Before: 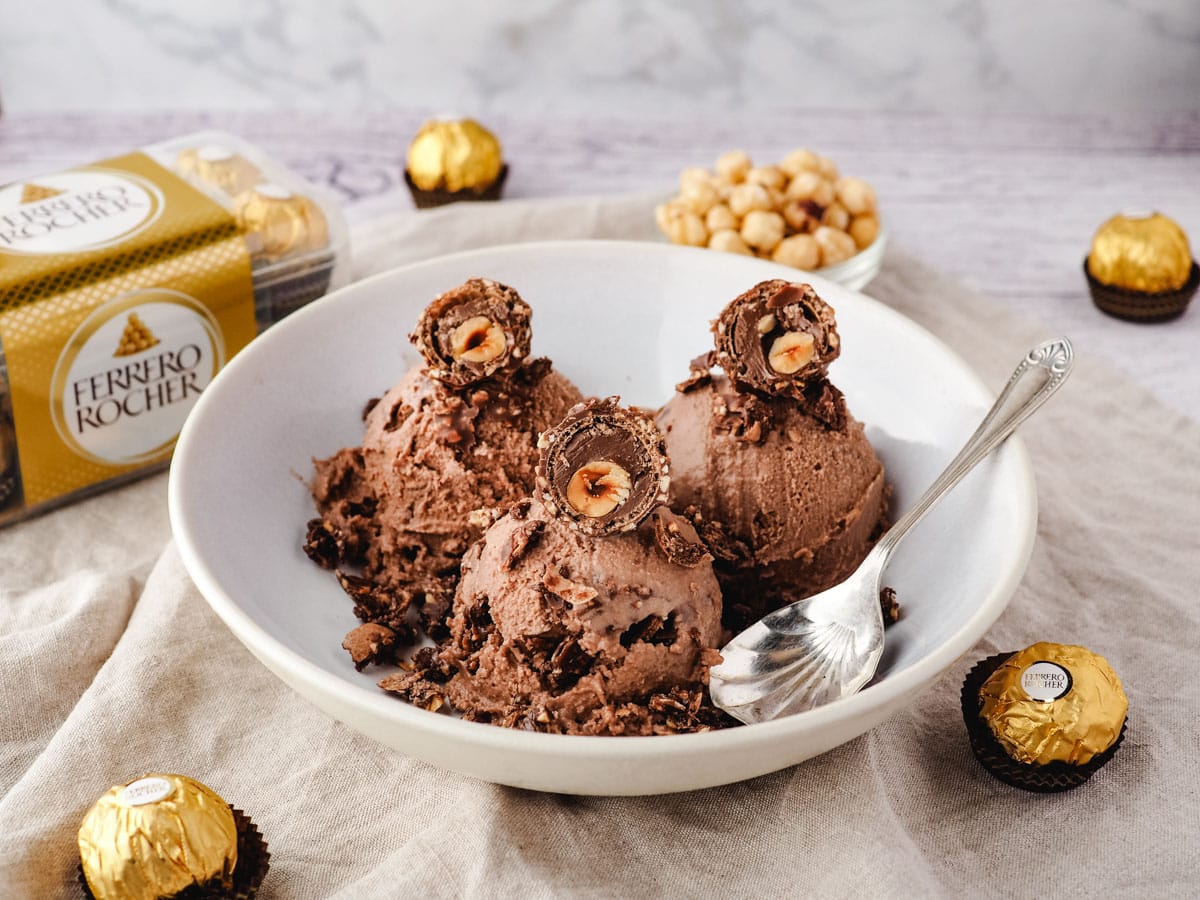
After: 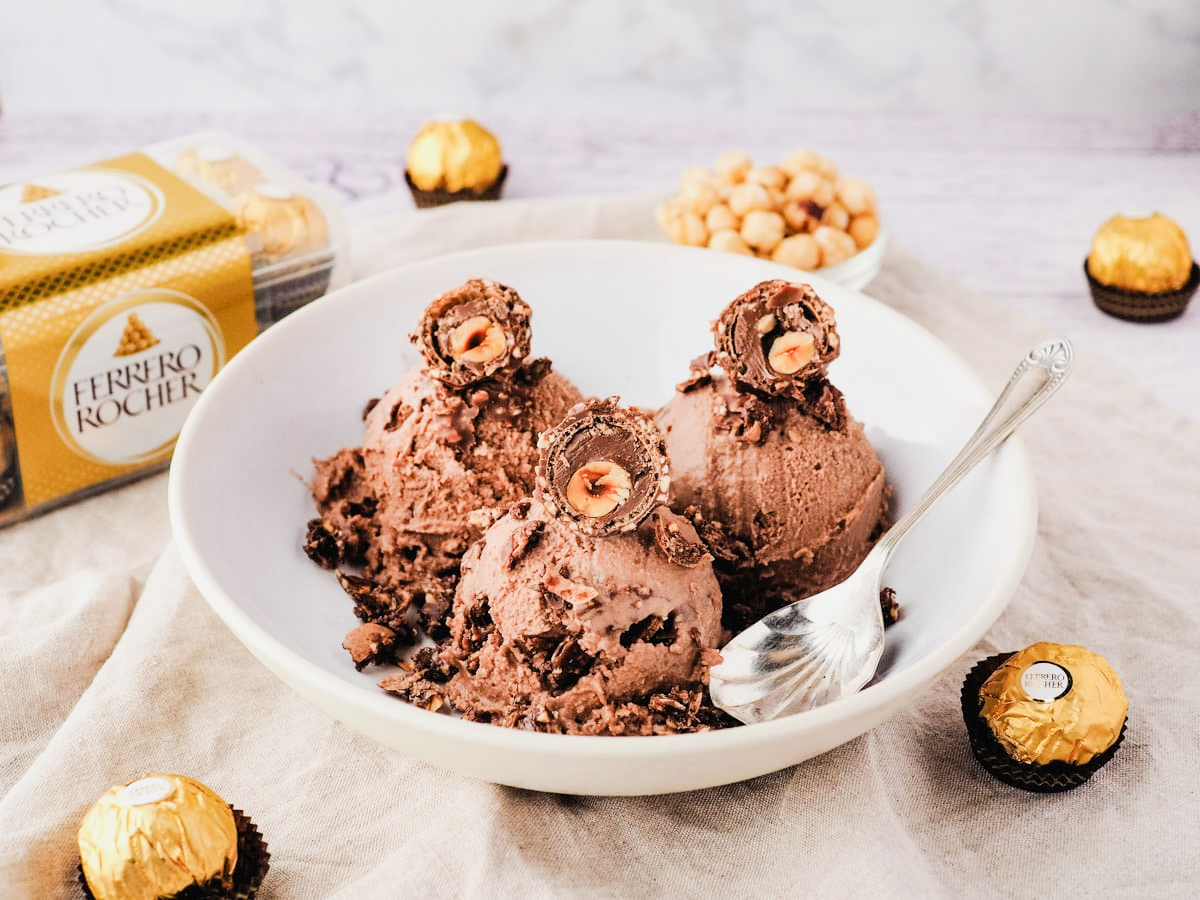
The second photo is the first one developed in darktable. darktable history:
filmic rgb: black relative exposure -7.65 EV, white relative exposure 4.56 EV, hardness 3.61
tone equalizer: on, module defaults
exposure: black level correction 0, exposure 1.1 EV, compensate exposure bias true, compensate highlight preservation false
